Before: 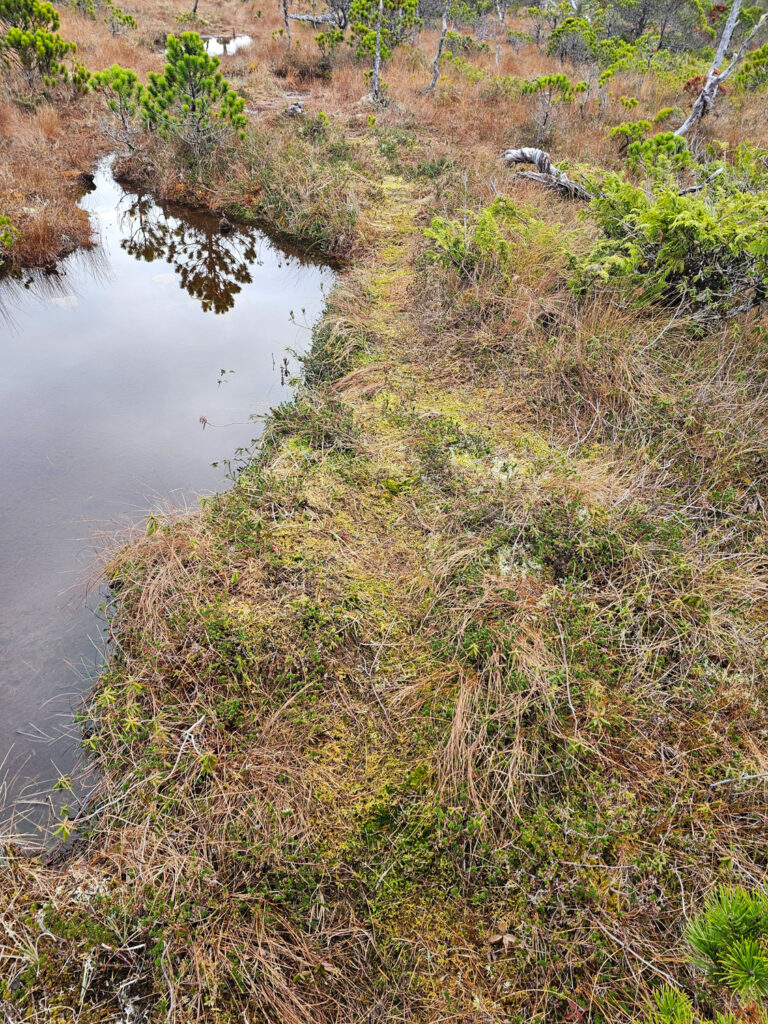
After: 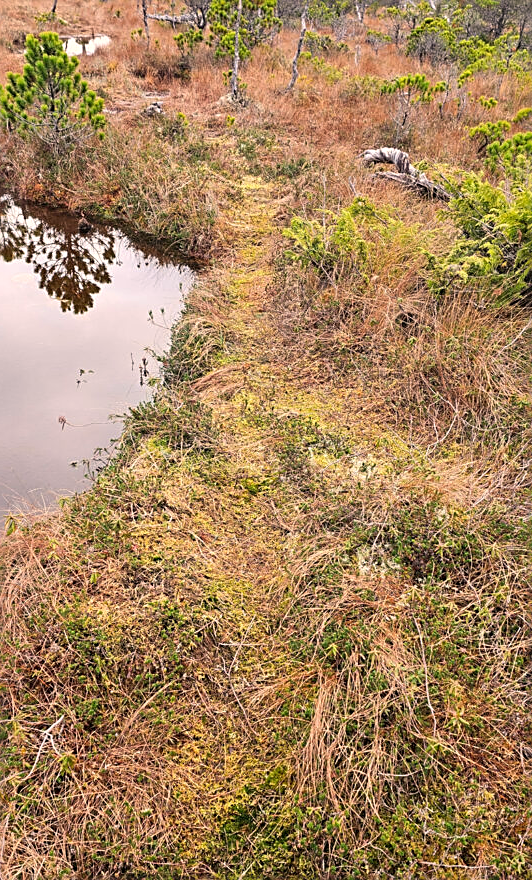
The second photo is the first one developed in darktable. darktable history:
crop: left 18.479%, right 12.2%, bottom 13.971%
sharpen: on, module defaults
white balance: red 1.127, blue 0.943
